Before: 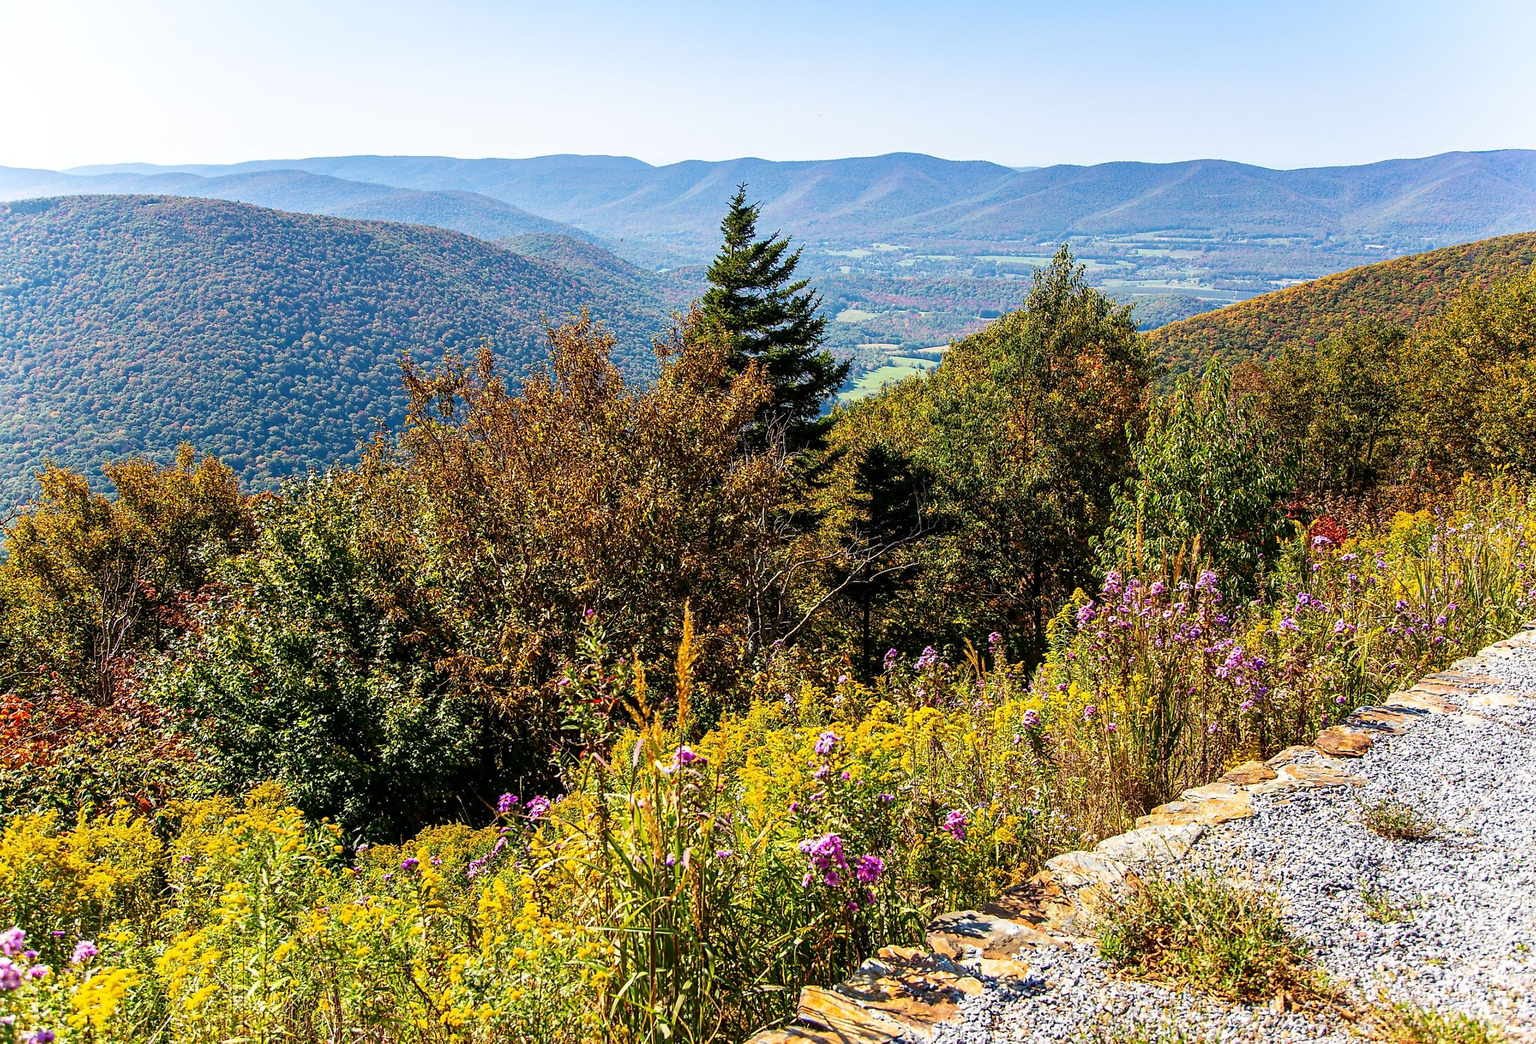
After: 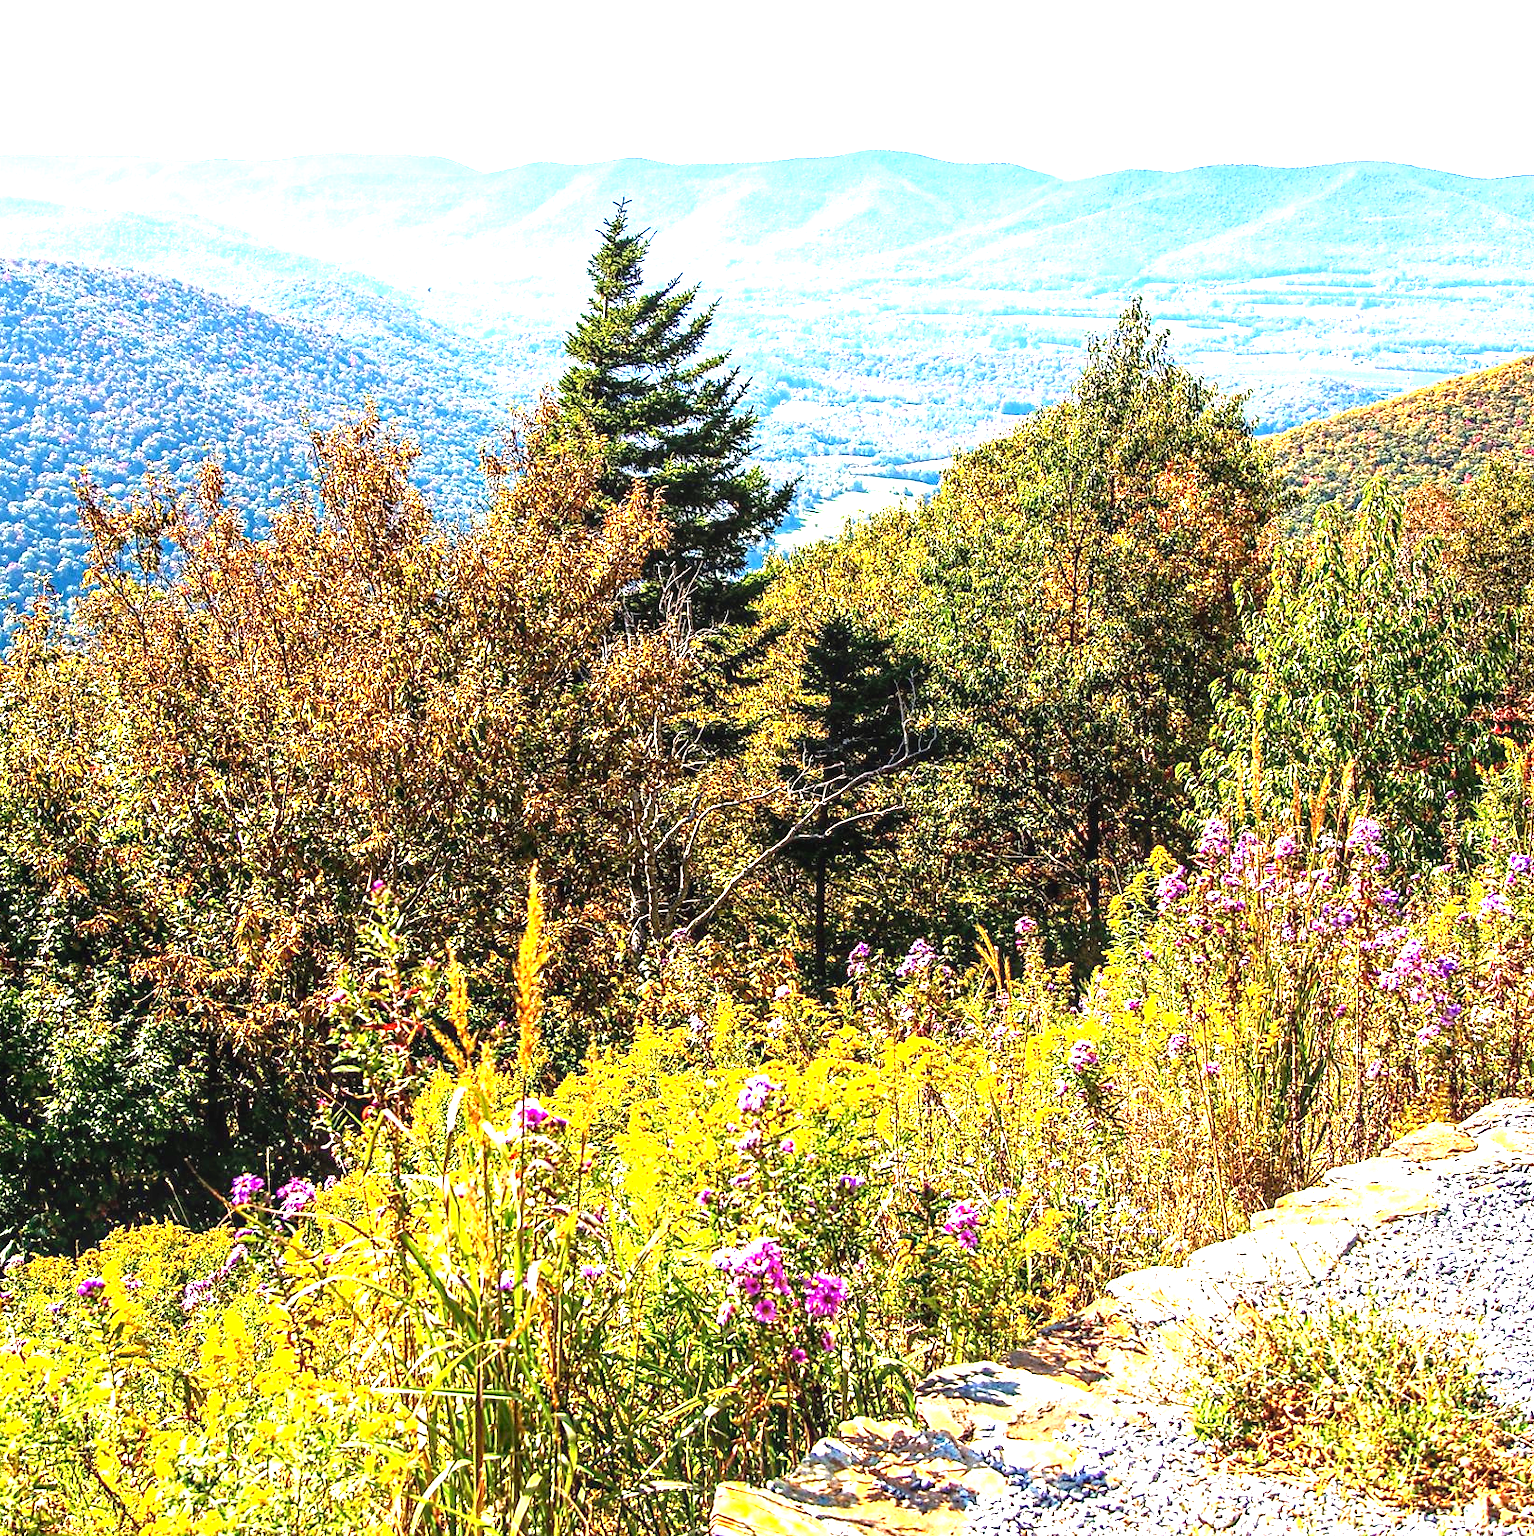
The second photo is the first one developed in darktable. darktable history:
local contrast: on, module defaults
exposure: black level correction 0.001, exposure 1.722 EV, compensate highlight preservation false
crop and rotate: left 23.023%, top 5.633%, right 14.455%, bottom 2.304%
